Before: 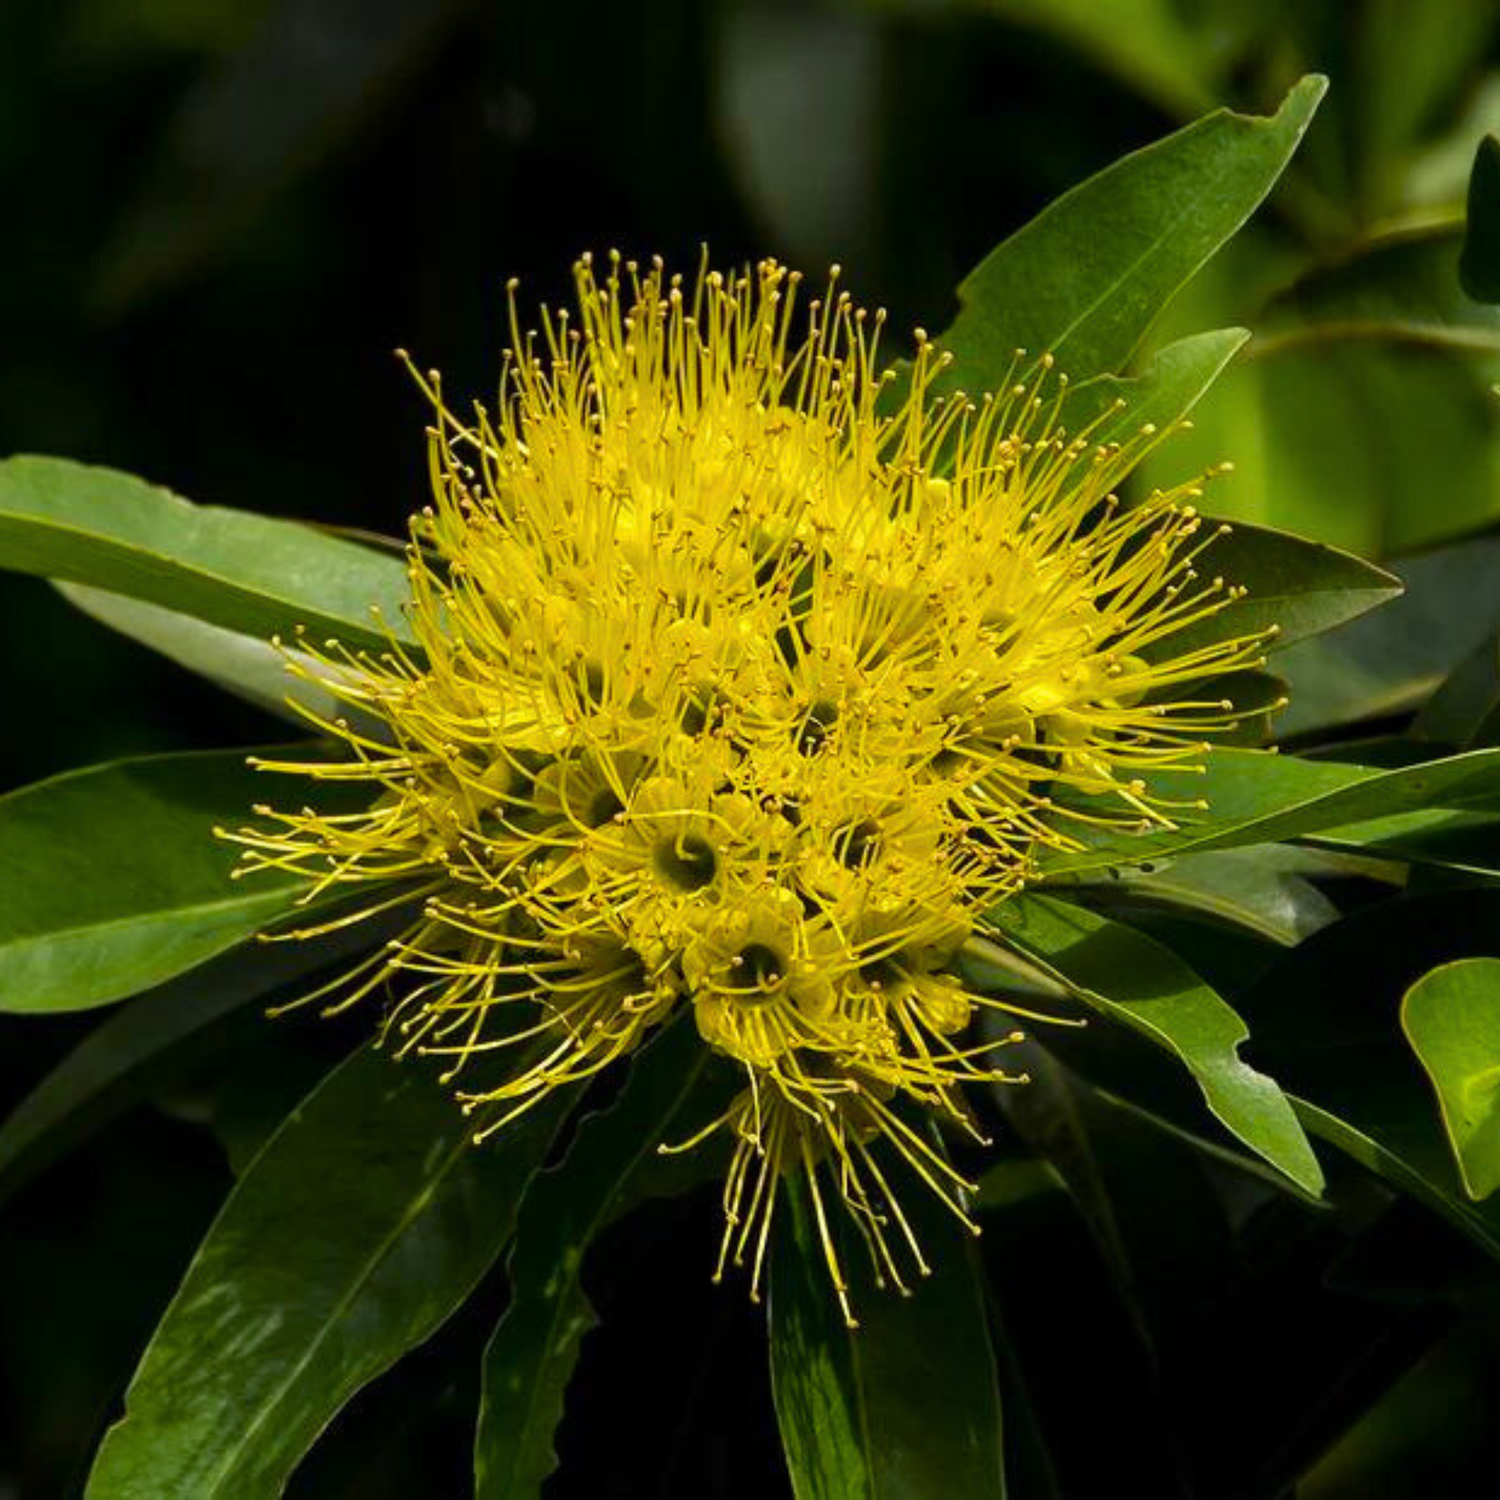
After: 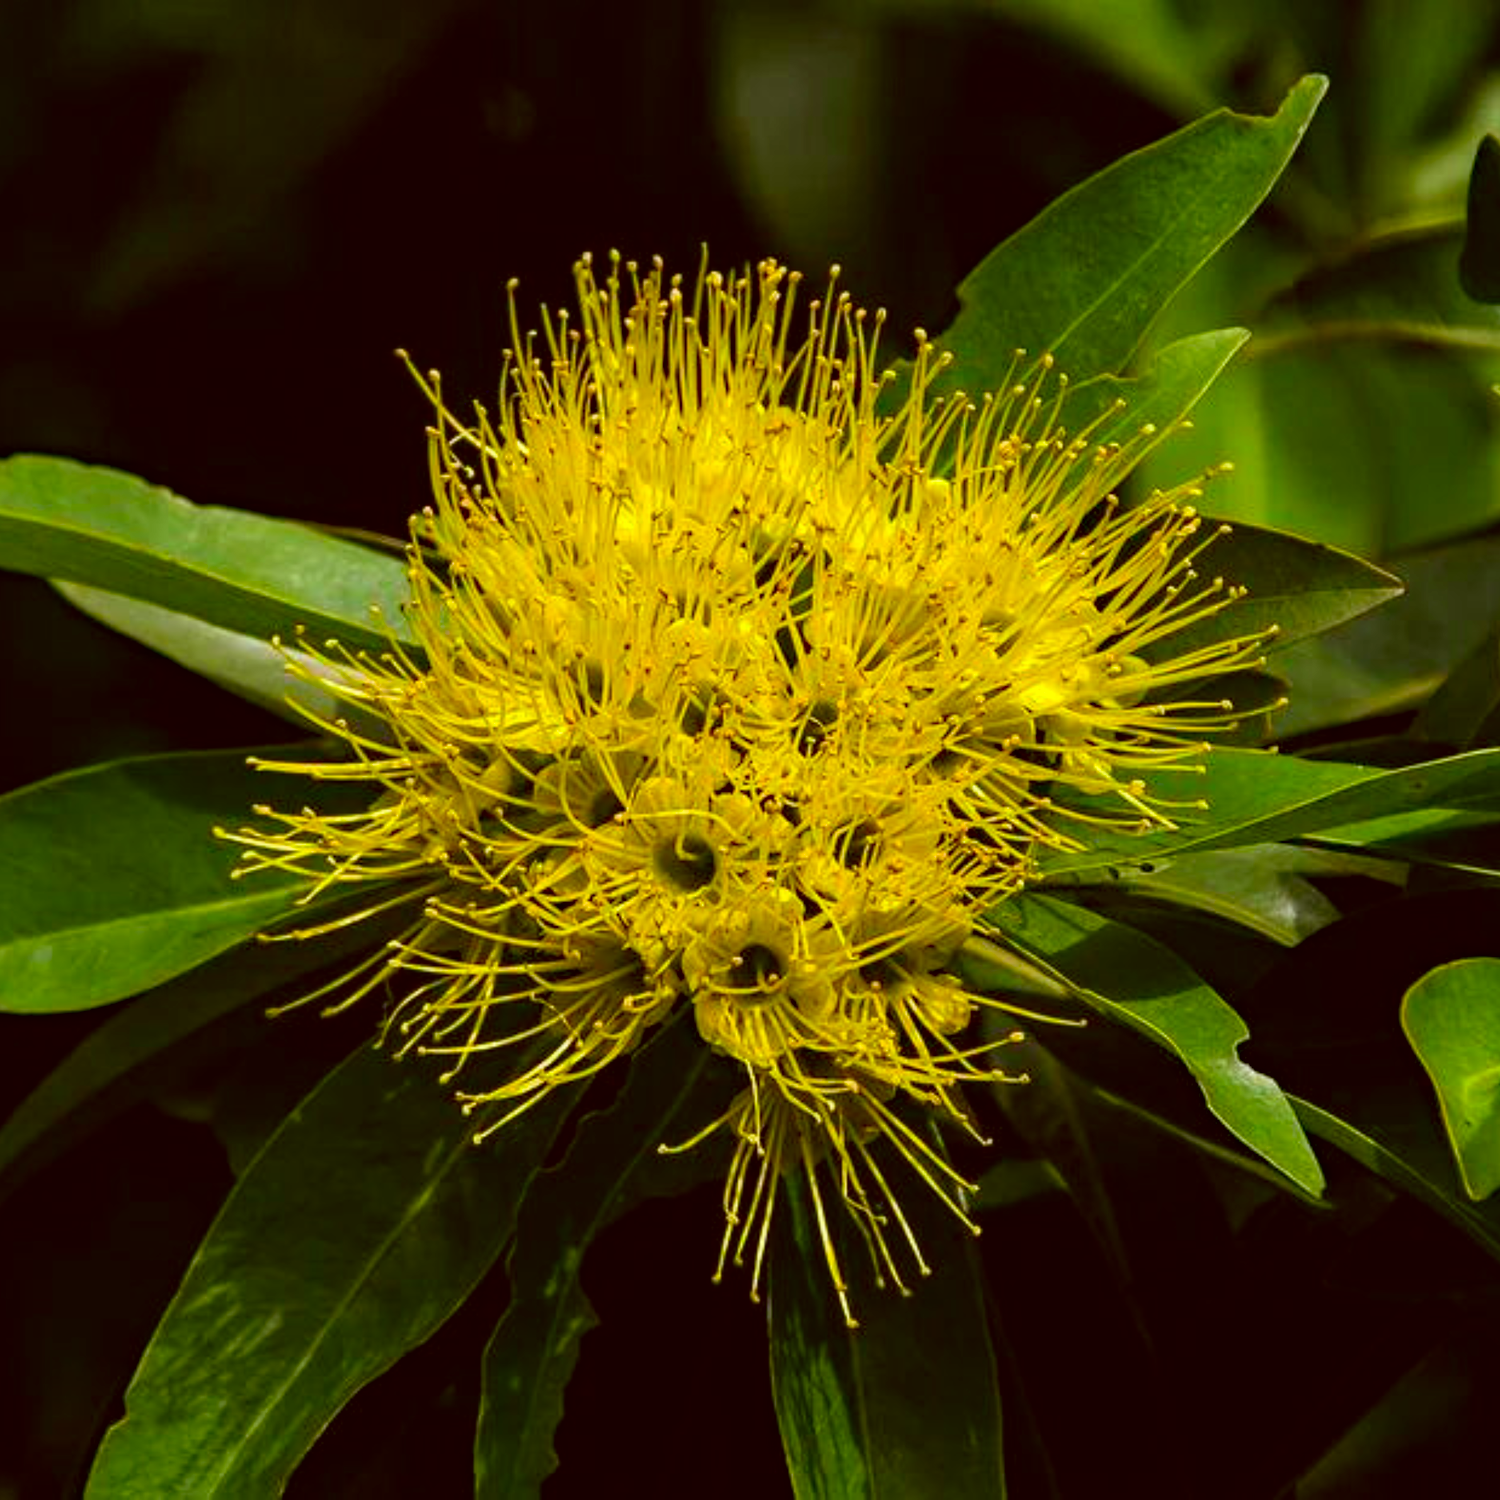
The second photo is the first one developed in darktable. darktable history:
haze removal: compatibility mode true
color correction: highlights a* -0.383, highlights b* 0.178, shadows a* 5.19, shadows b* 20.54
contrast brightness saturation: contrast 0.036, saturation 0.15
